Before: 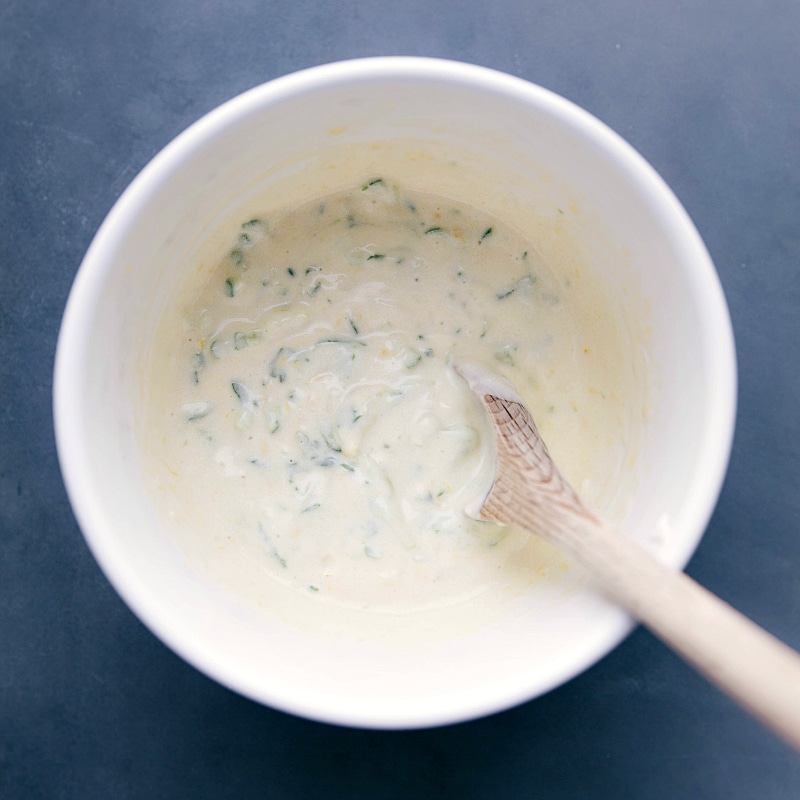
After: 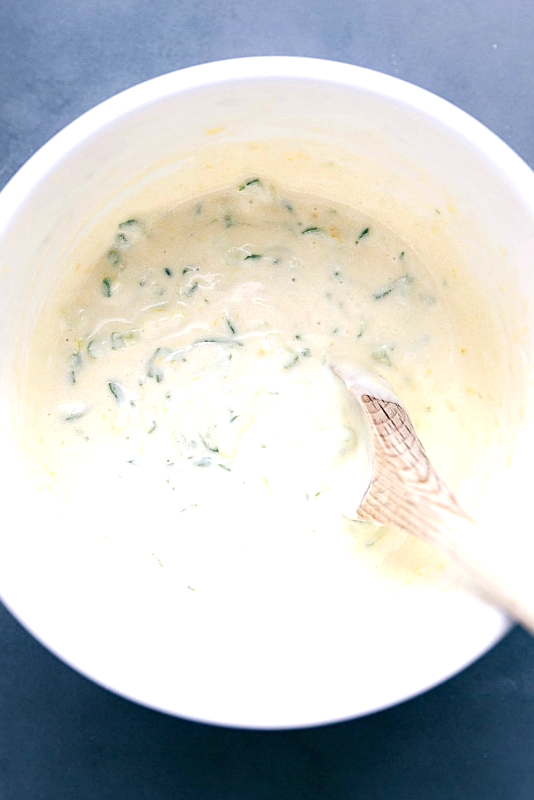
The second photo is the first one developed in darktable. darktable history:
crop: left 15.427%, right 17.737%
sharpen: amount 0.208
exposure: black level correction 0, exposure 0.694 EV, compensate exposure bias true, compensate highlight preservation false
